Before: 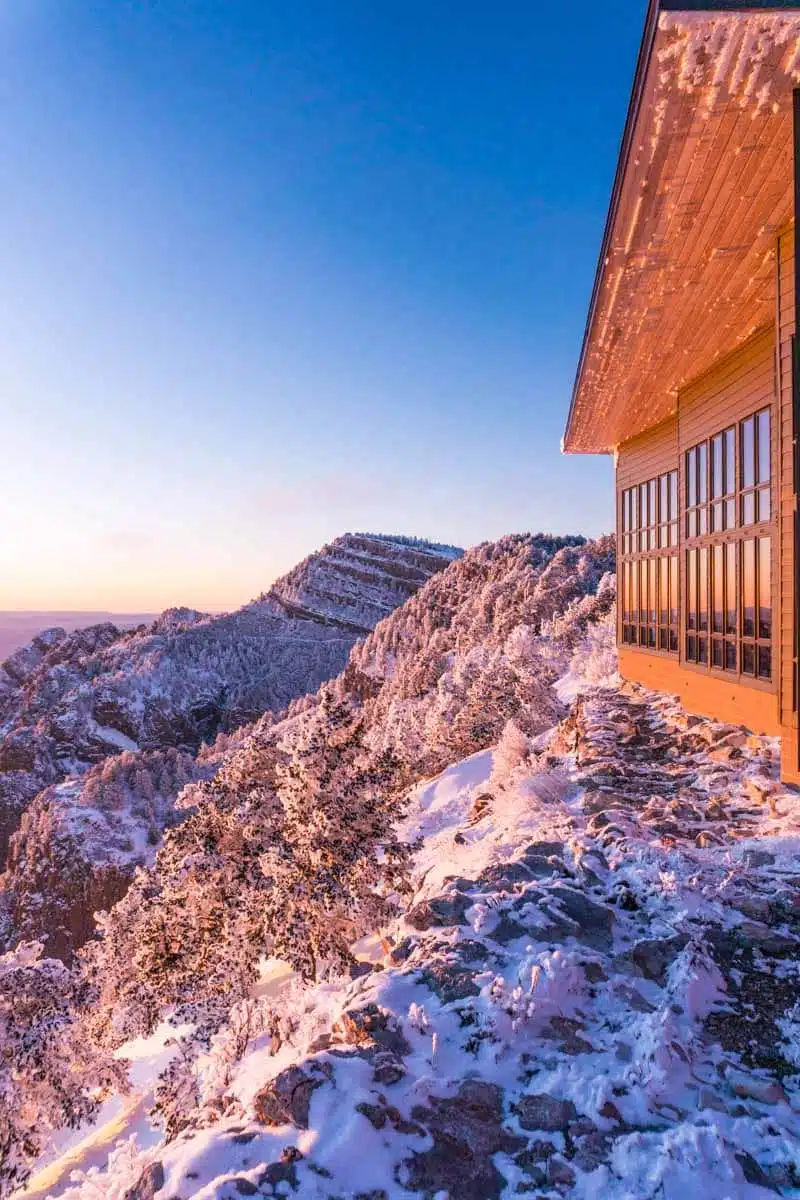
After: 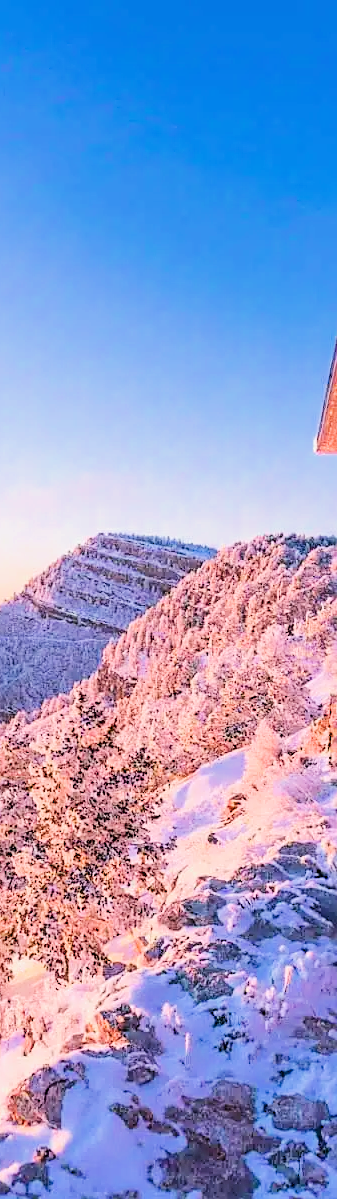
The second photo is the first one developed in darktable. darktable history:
crop: left 30.913%, right 26.946%
sharpen: on, module defaults
filmic rgb: black relative exposure -7.65 EV, white relative exposure 4.56 EV, hardness 3.61, contrast 1.236, preserve chrominance max RGB, color science v6 (2022), iterations of high-quality reconstruction 0, contrast in shadows safe, contrast in highlights safe
exposure: black level correction 0, exposure 1.47 EV, compensate highlight preservation false
